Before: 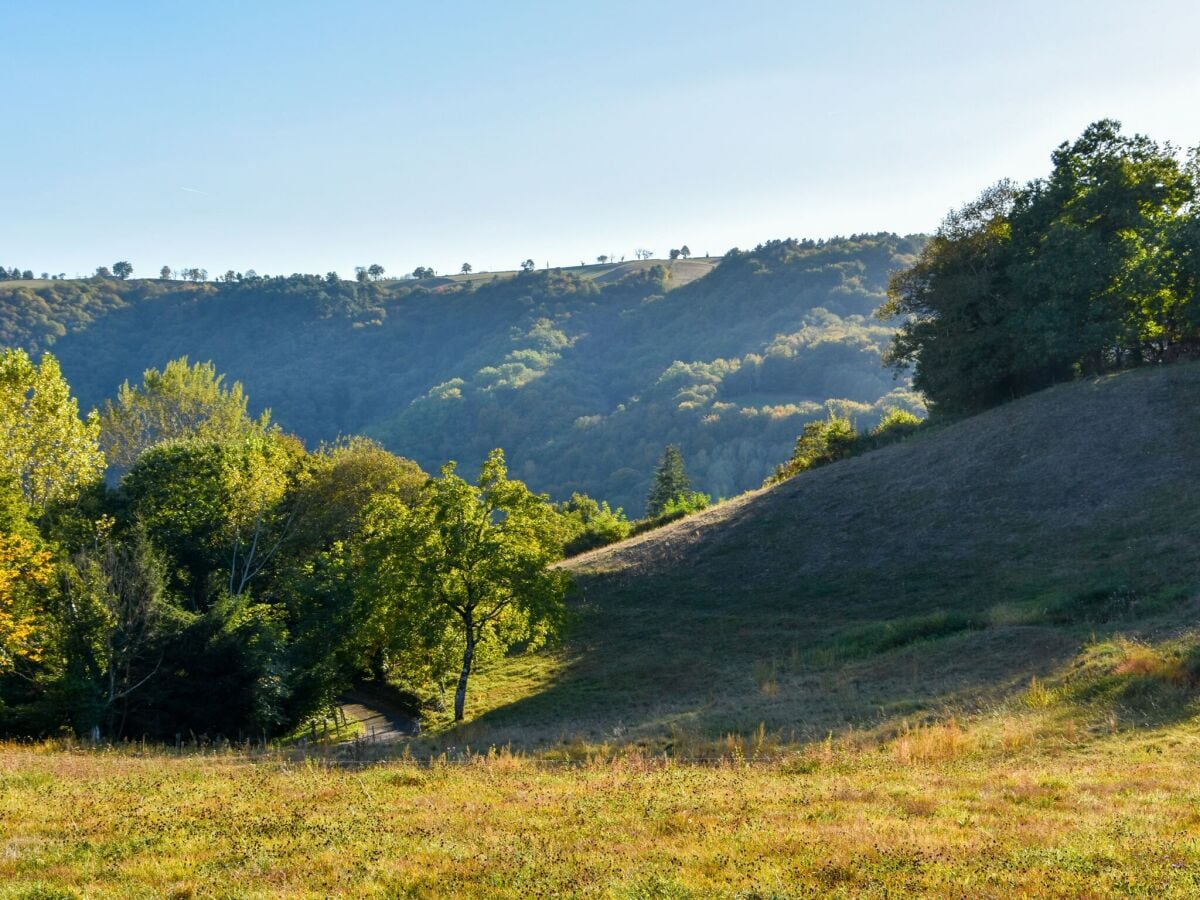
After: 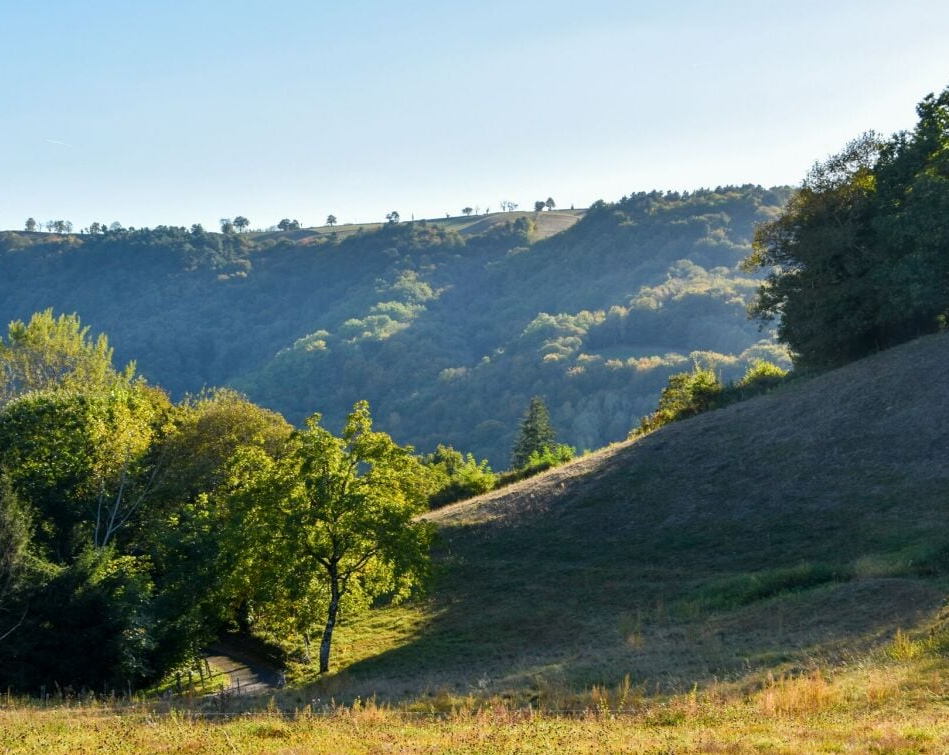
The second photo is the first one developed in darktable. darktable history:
crop: left 11.28%, top 5.39%, right 9.592%, bottom 10.681%
contrast brightness saturation: contrast 0.05
